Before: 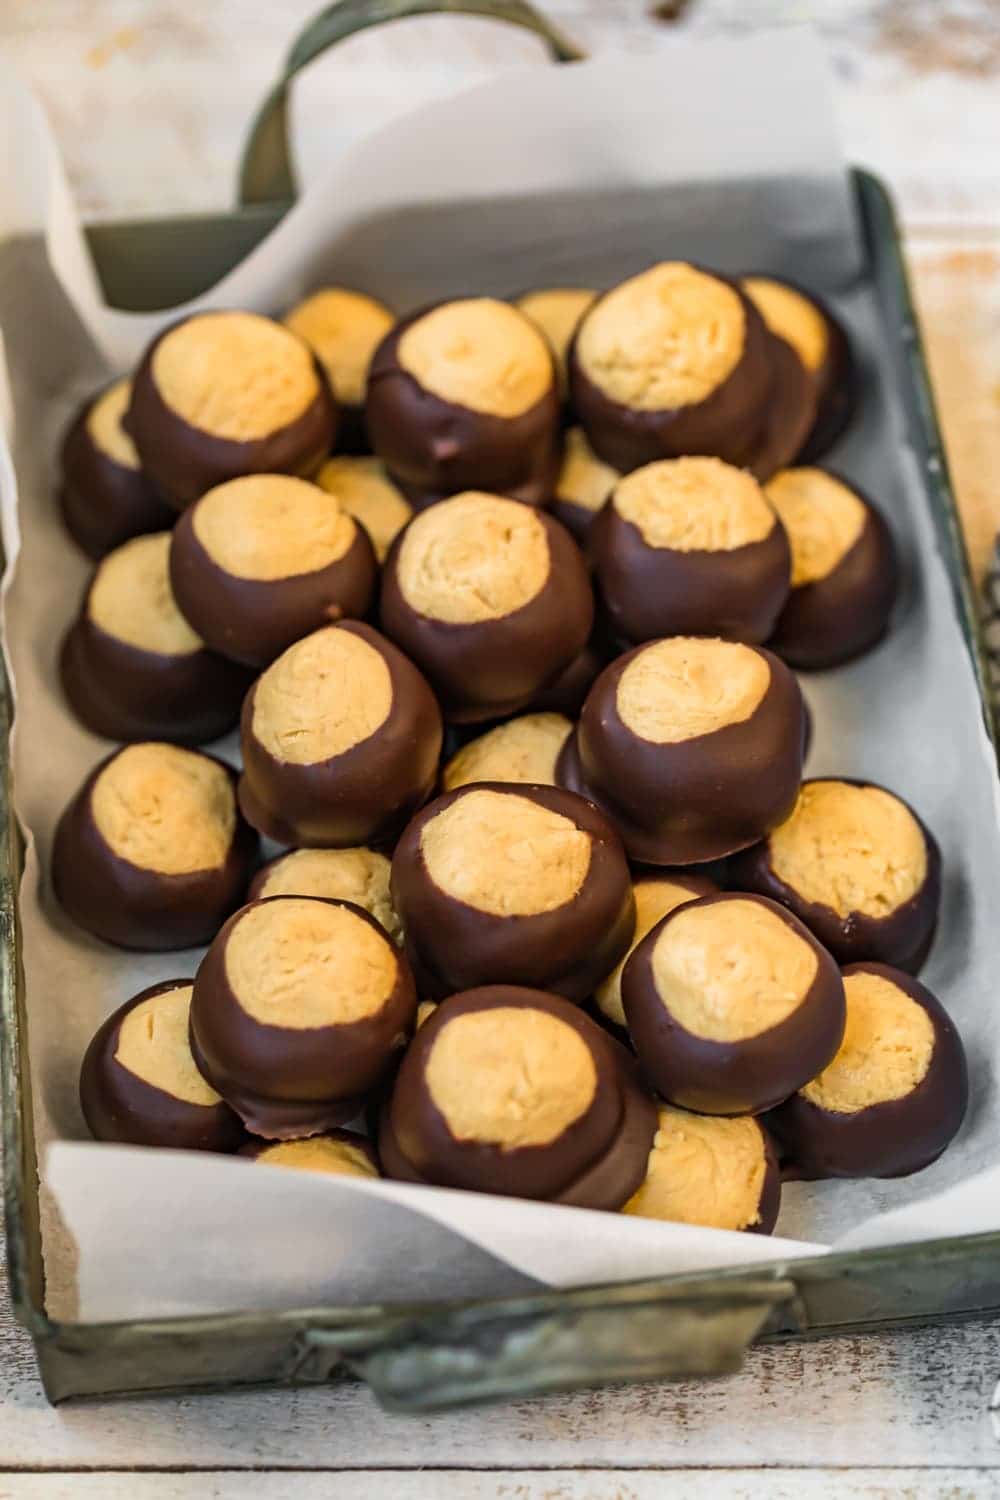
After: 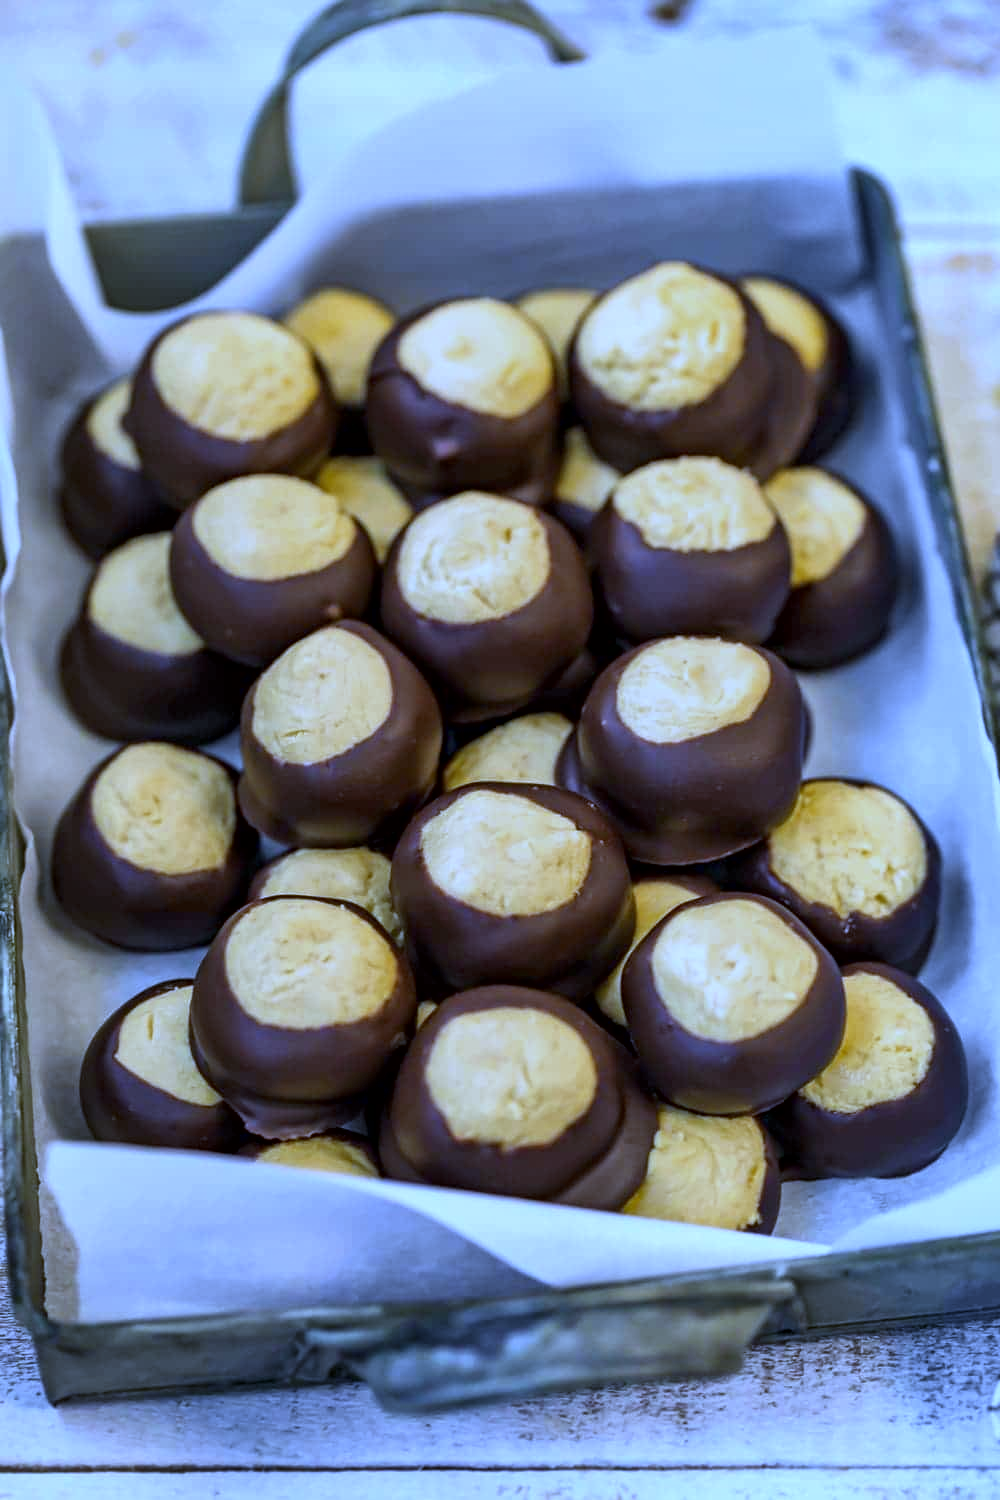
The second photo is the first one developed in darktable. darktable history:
local contrast: mode bilateral grid, contrast 20, coarseness 50, detail 140%, midtone range 0.2
white balance: red 0.766, blue 1.537
